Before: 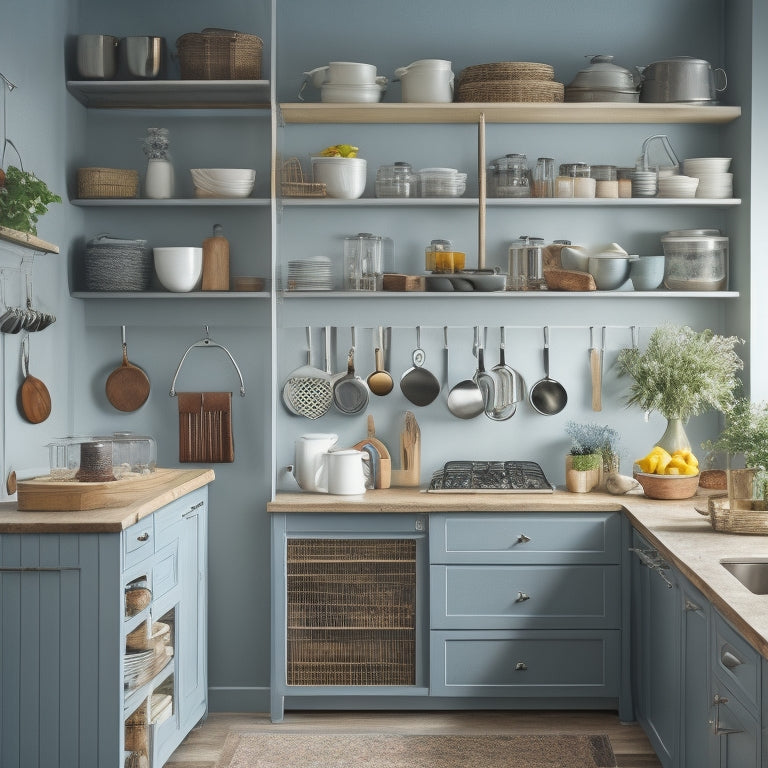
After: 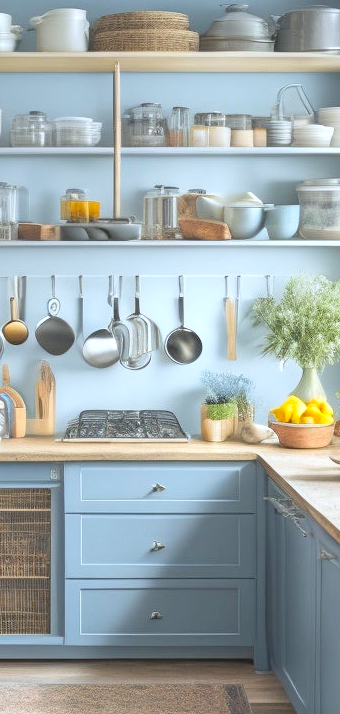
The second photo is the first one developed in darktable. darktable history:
contrast brightness saturation: contrast 0.07, brightness 0.18, saturation 0.4
rotate and perspective: automatic cropping off
crop: left 47.628%, top 6.643%, right 7.874%
exposure: exposure 0.375 EV, compensate highlight preservation false
base curve: curves: ch0 [(0, 0) (0.989, 0.992)], preserve colors none
white balance: red 0.967, blue 1.049
